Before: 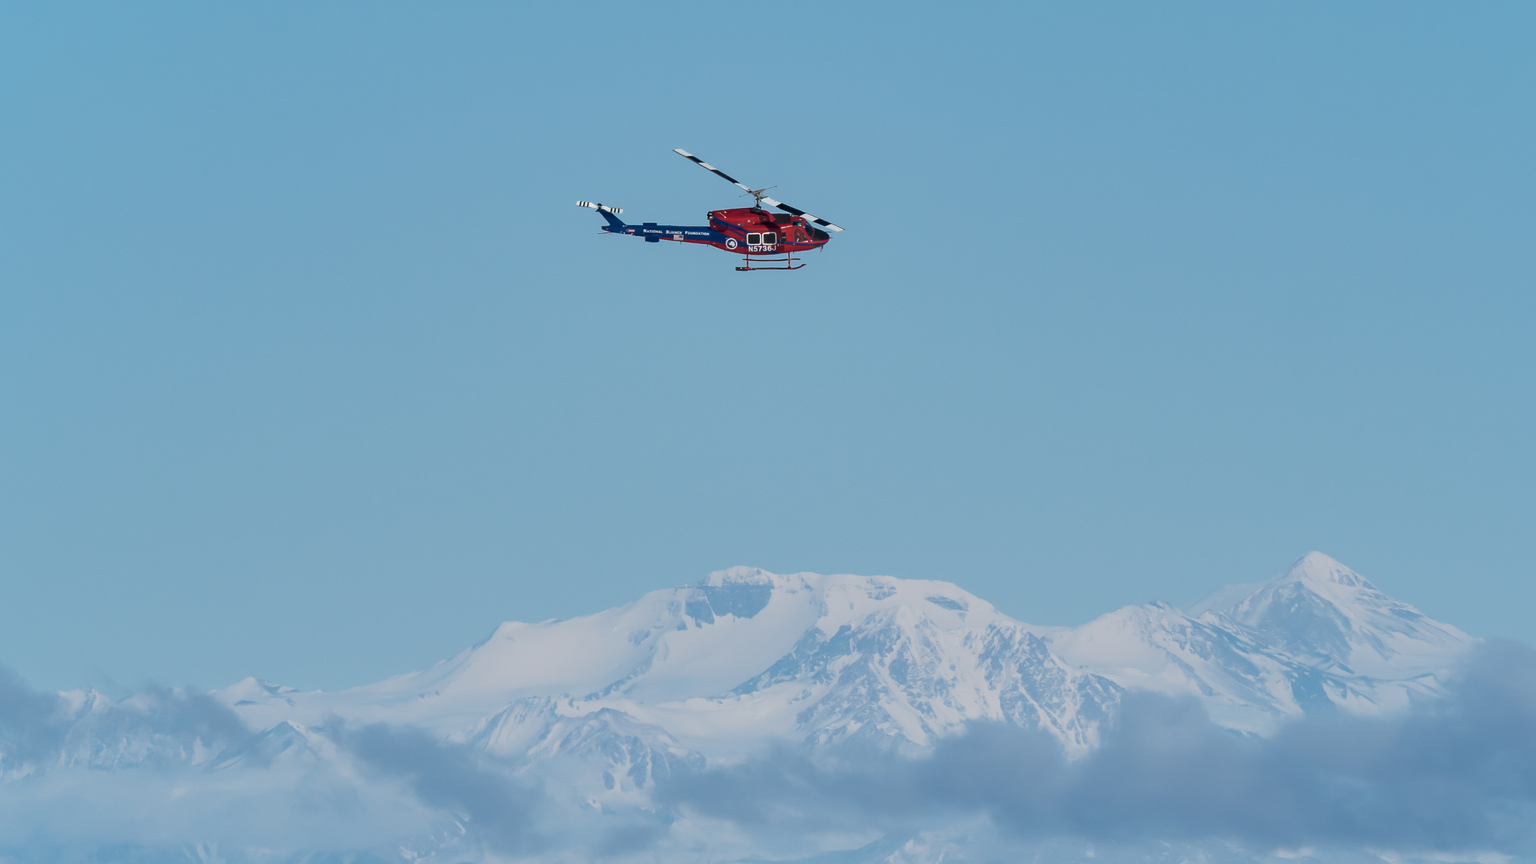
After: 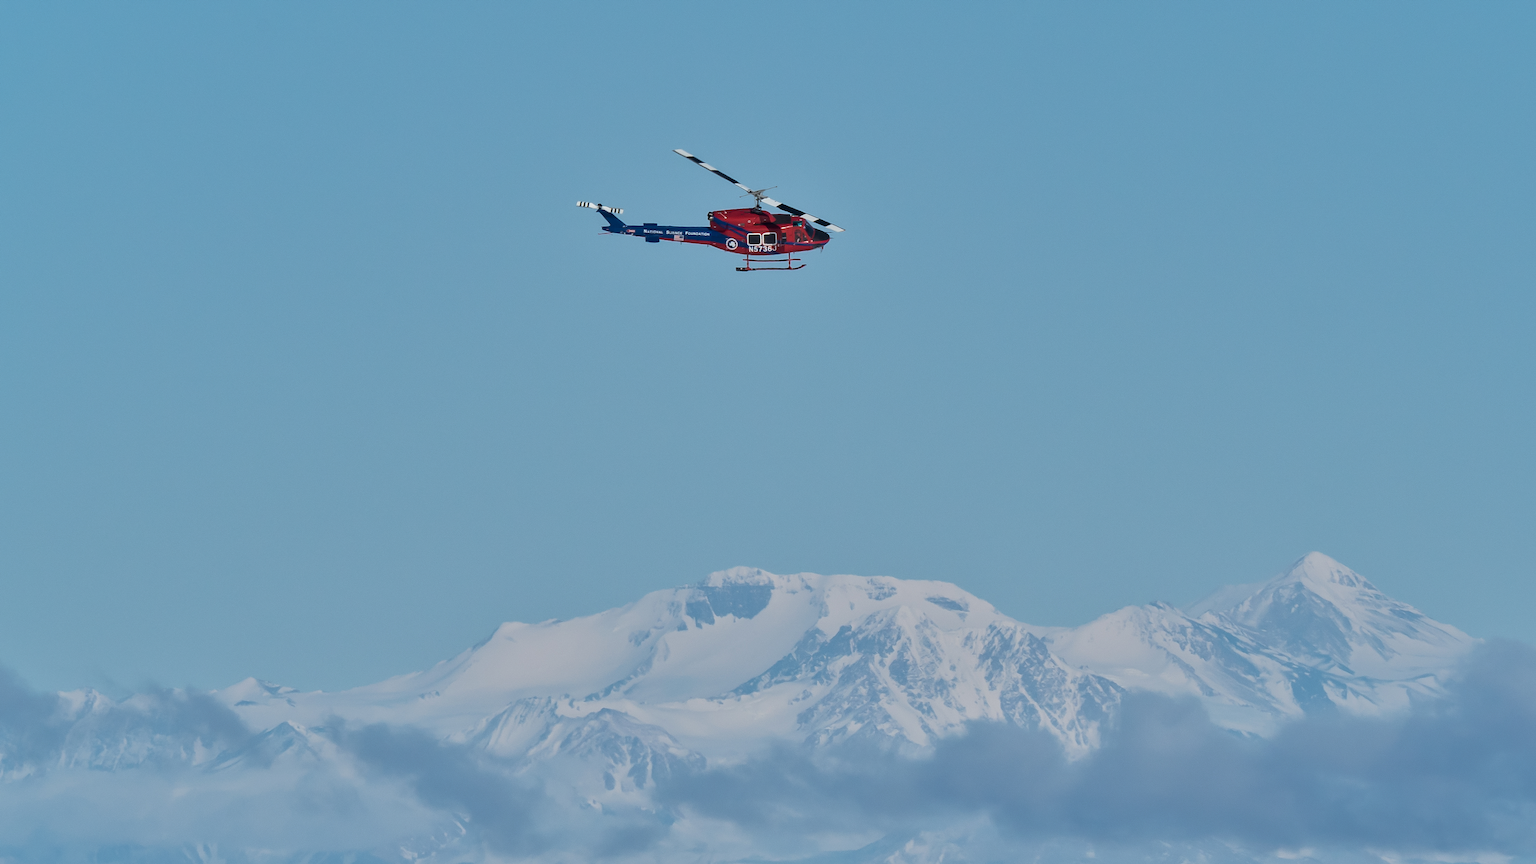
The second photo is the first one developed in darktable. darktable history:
shadows and highlights: shadows 58.82, soften with gaussian
